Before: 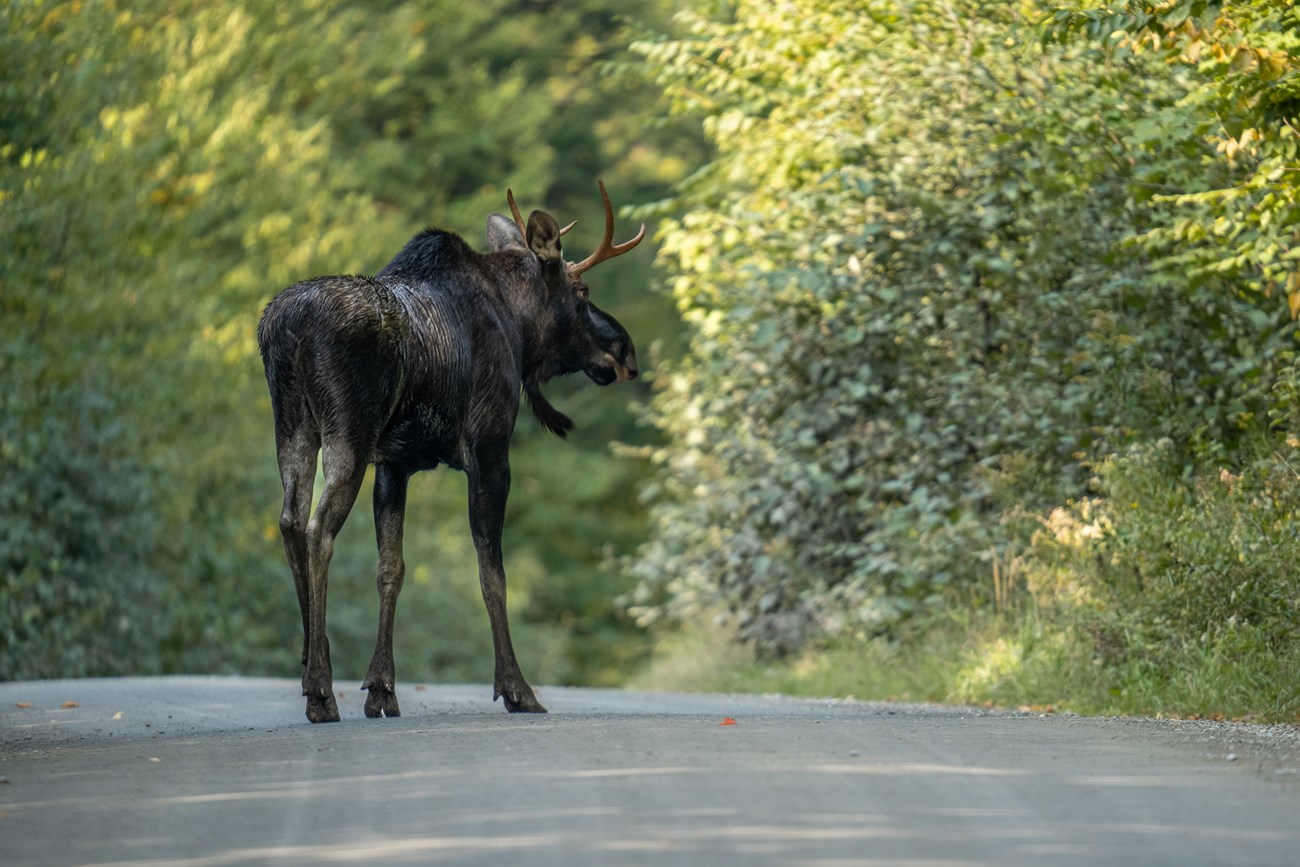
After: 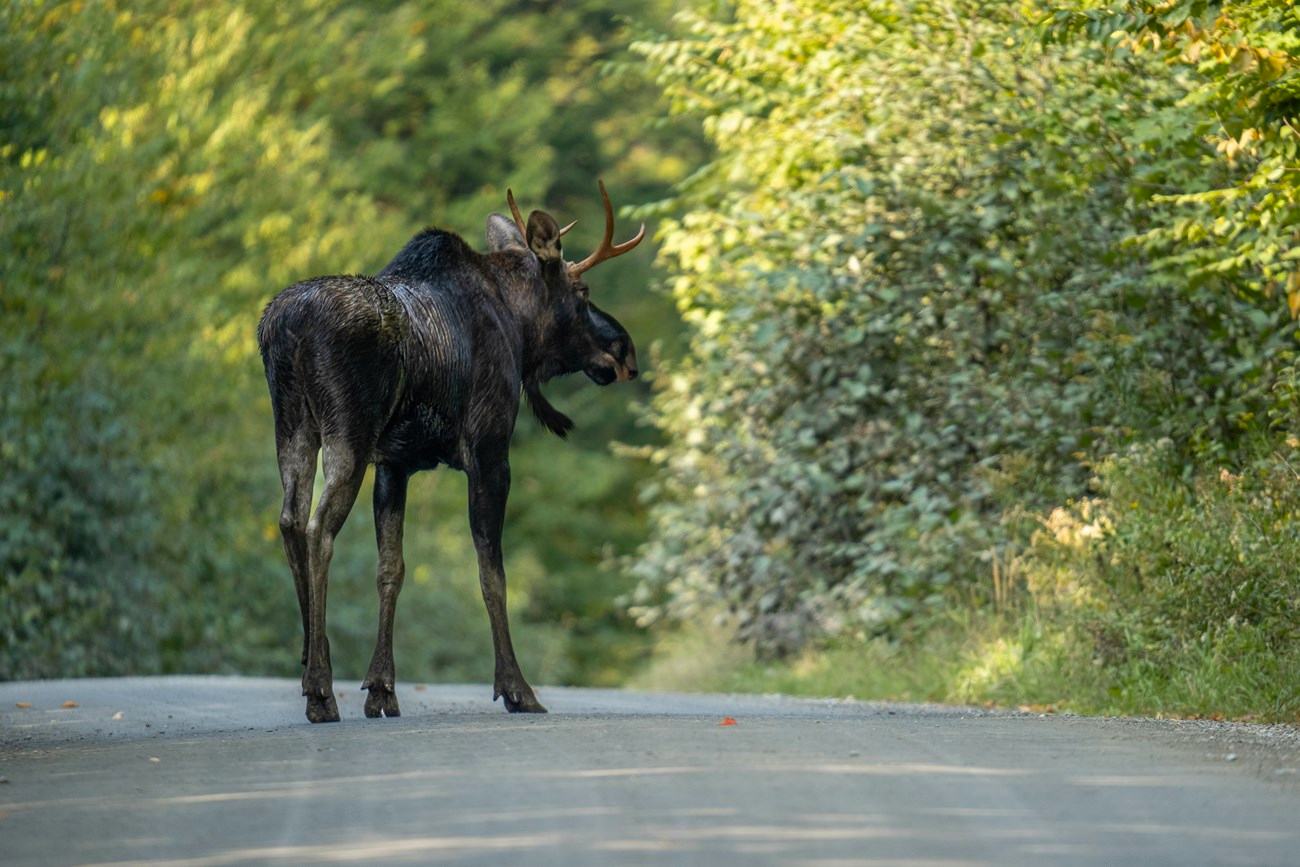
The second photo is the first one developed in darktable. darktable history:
contrast brightness saturation: saturation 0.132
